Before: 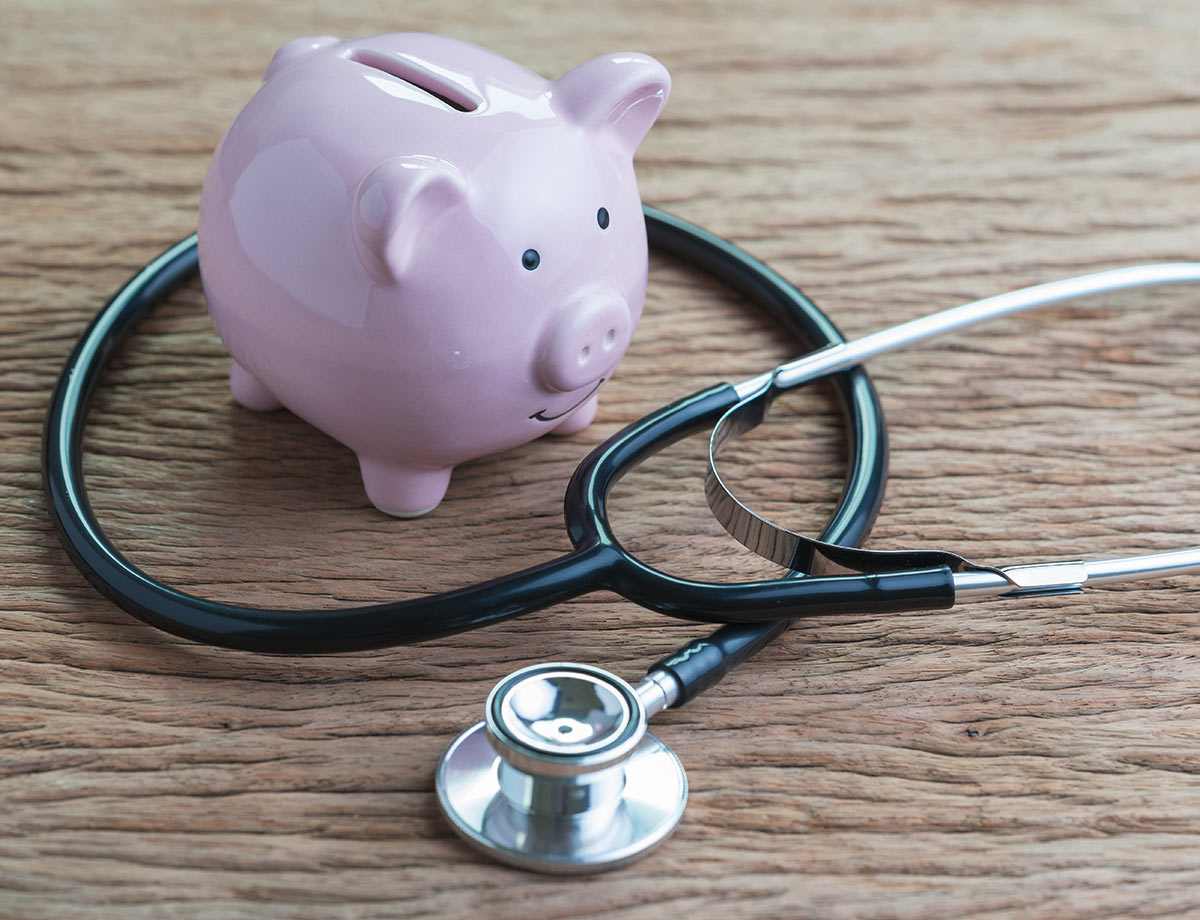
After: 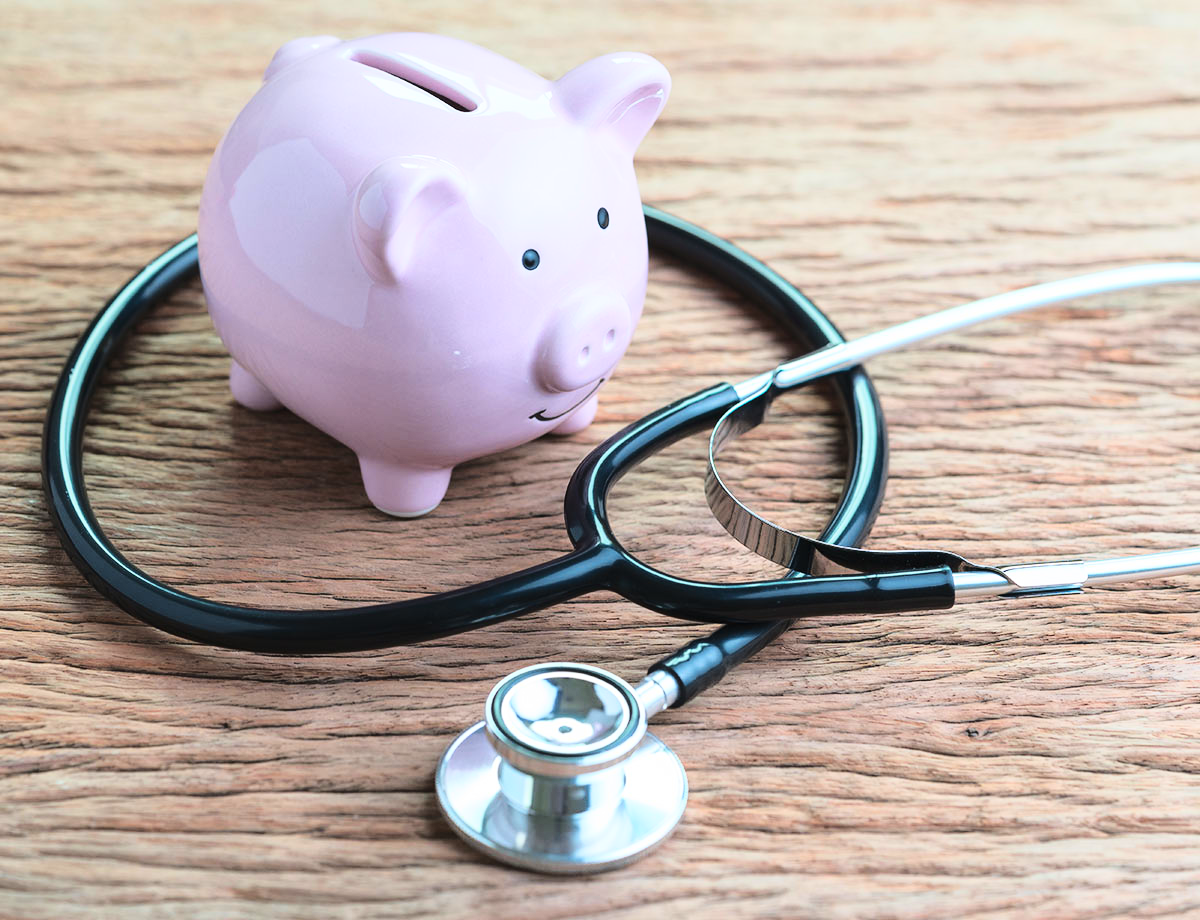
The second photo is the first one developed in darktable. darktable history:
color zones: curves: ch1 [(0.235, 0.558) (0.75, 0.5)]; ch2 [(0.25, 0.462) (0.749, 0.457)], mix 25.94%
base curve: curves: ch0 [(0, 0) (0.028, 0.03) (0.121, 0.232) (0.46, 0.748) (0.859, 0.968) (1, 1)]
